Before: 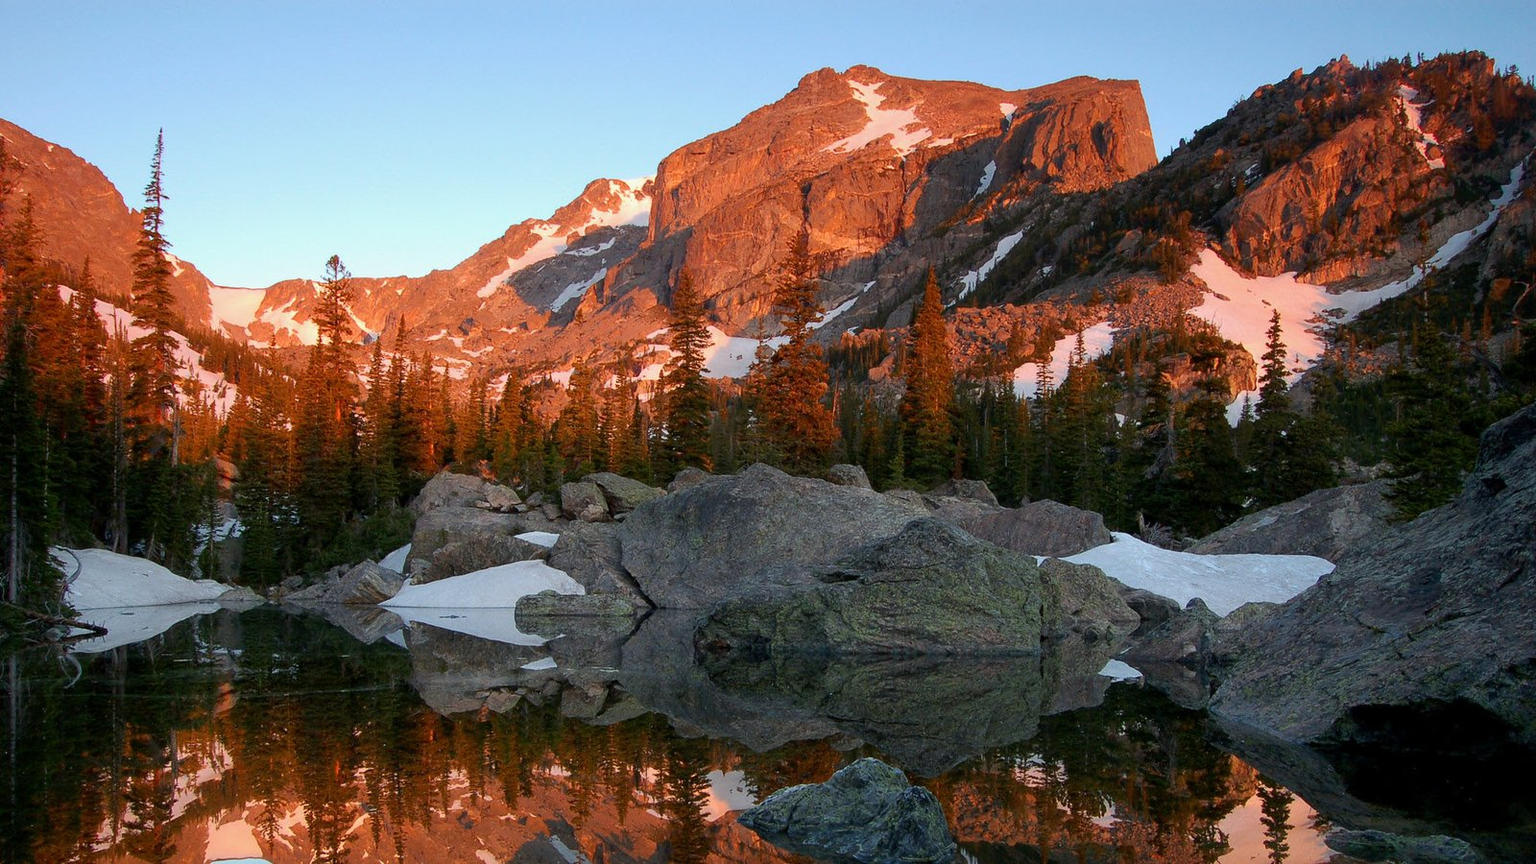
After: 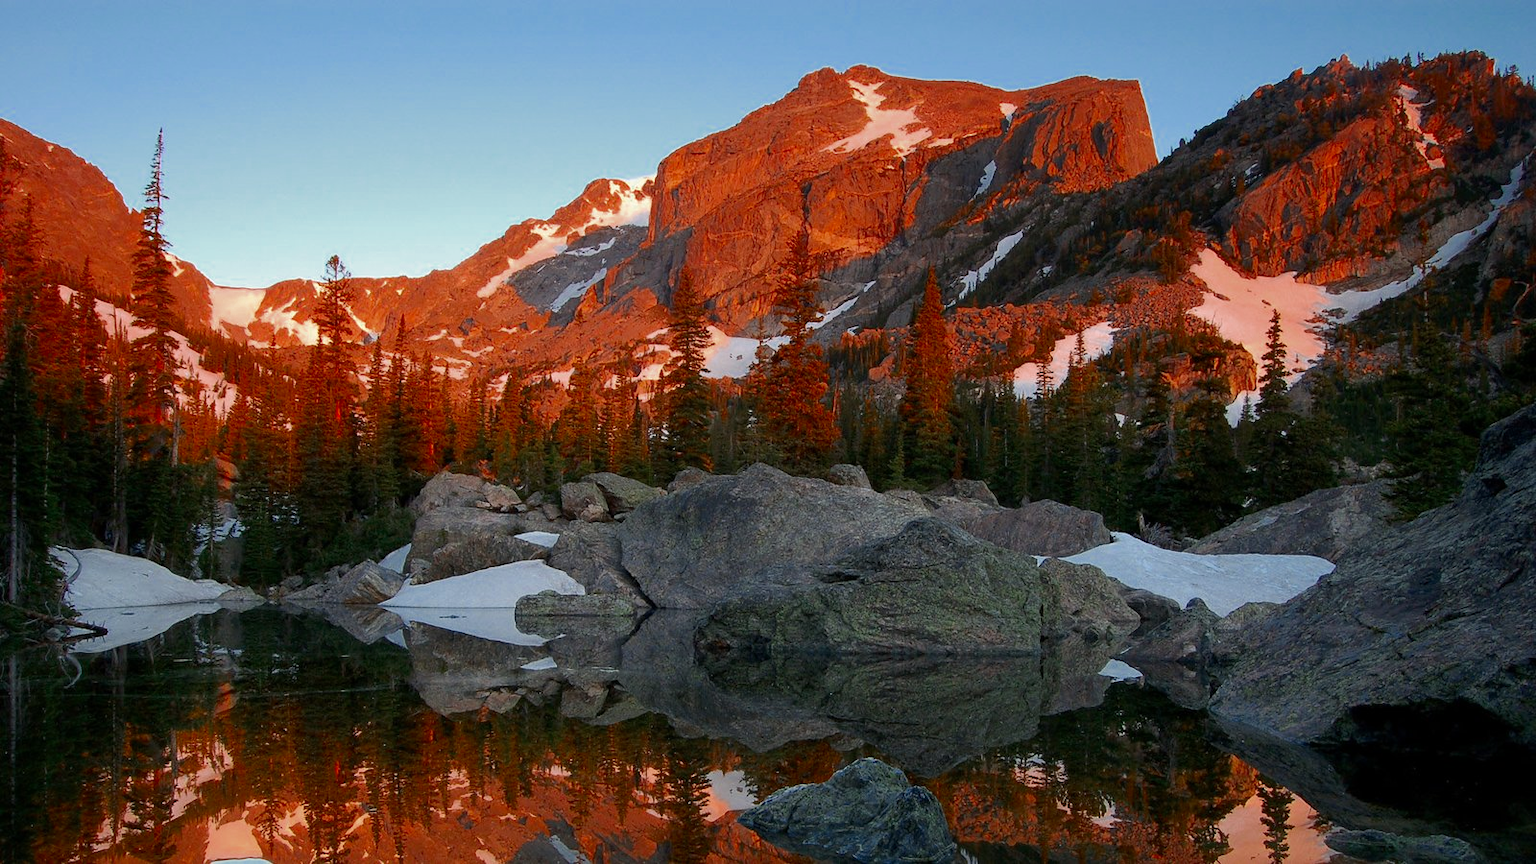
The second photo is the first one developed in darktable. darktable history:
contrast brightness saturation: contrast 0.09, saturation 0.28
color zones: curves: ch0 [(0, 0.5) (0.125, 0.4) (0.25, 0.5) (0.375, 0.4) (0.5, 0.4) (0.625, 0.35) (0.75, 0.35) (0.875, 0.5)]; ch1 [(0, 0.35) (0.125, 0.45) (0.25, 0.35) (0.375, 0.35) (0.5, 0.35) (0.625, 0.35) (0.75, 0.45) (0.875, 0.35)]; ch2 [(0, 0.6) (0.125, 0.5) (0.25, 0.5) (0.375, 0.6) (0.5, 0.6) (0.625, 0.5) (0.75, 0.5) (0.875, 0.5)]
